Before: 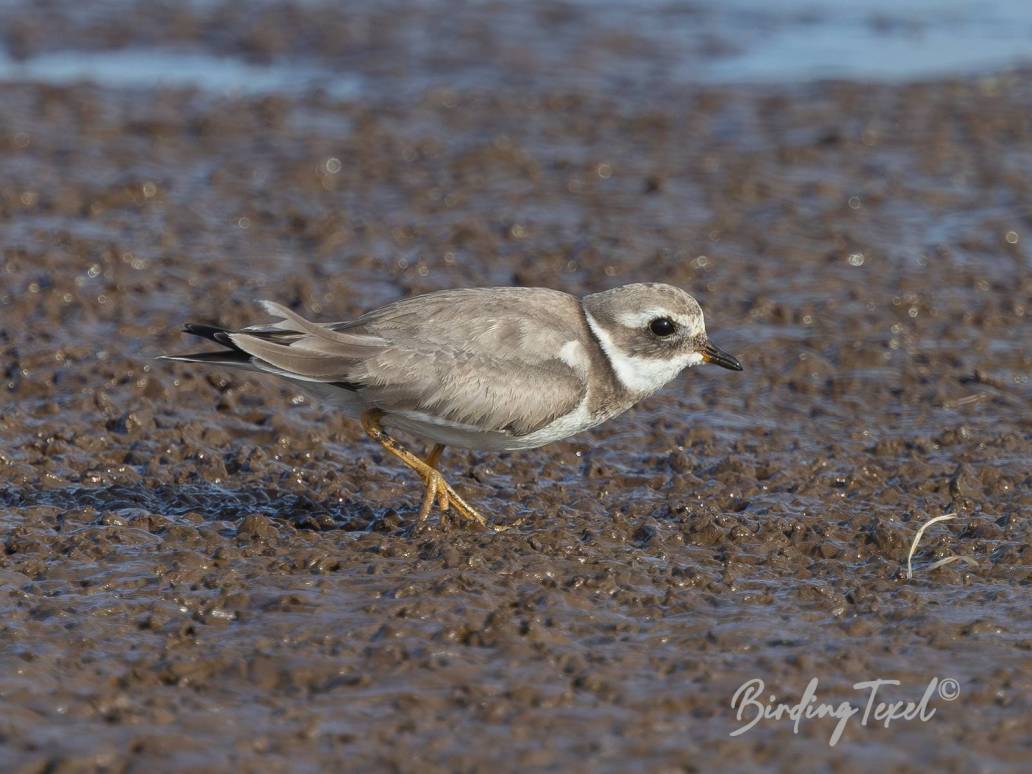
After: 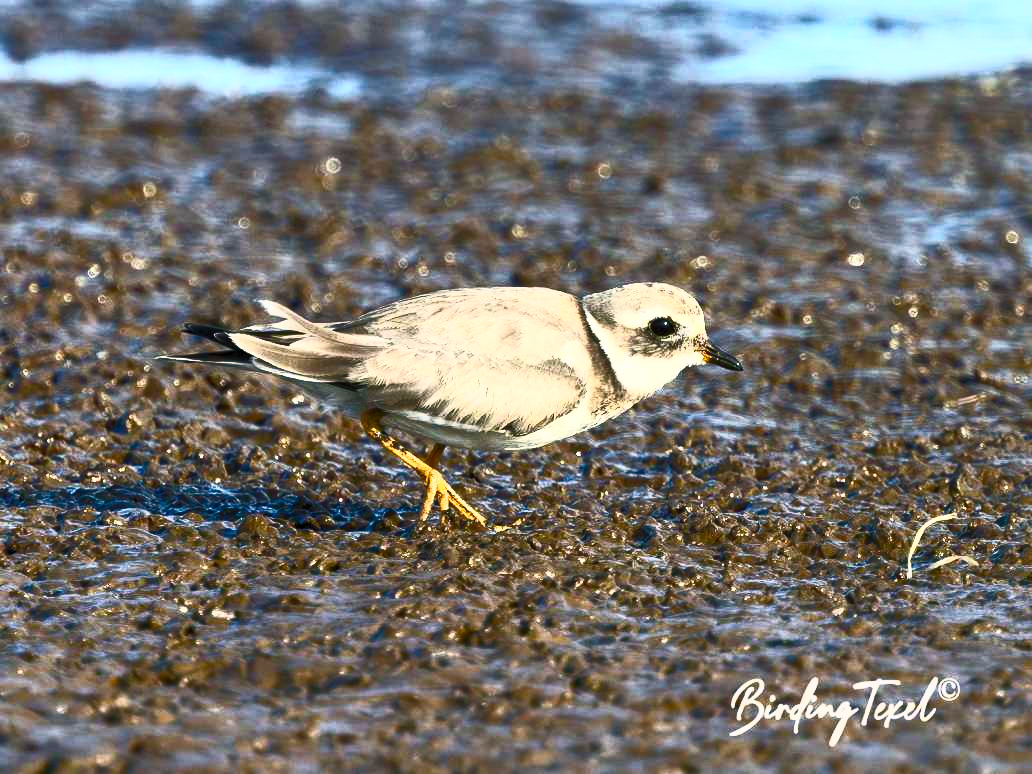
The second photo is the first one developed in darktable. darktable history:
shadows and highlights: low approximation 0.01, soften with gaussian
contrast brightness saturation: contrast 0.83, brightness 0.59, saturation 0.59
color balance rgb: shadows lift › chroma 2.79%, shadows lift › hue 190.66°, power › hue 171.85°, highlights gain › chroma 2.16%, highlights gain › hue 75.26°, global offset › luminance -0.51%, perceptual saturation grading › highlights -33.8%, perceptual saturation grading › mid-tones 14.98%, perceptual saturation grading › shadows 48.43%, perceptual brilliance grading › highlights 15.68%, perceptual brilliance grading › mid-tones 6.62%, perceptual brilliance grading › shadows -14.98%, global vibrance 11.32%, contrast 5.05%
